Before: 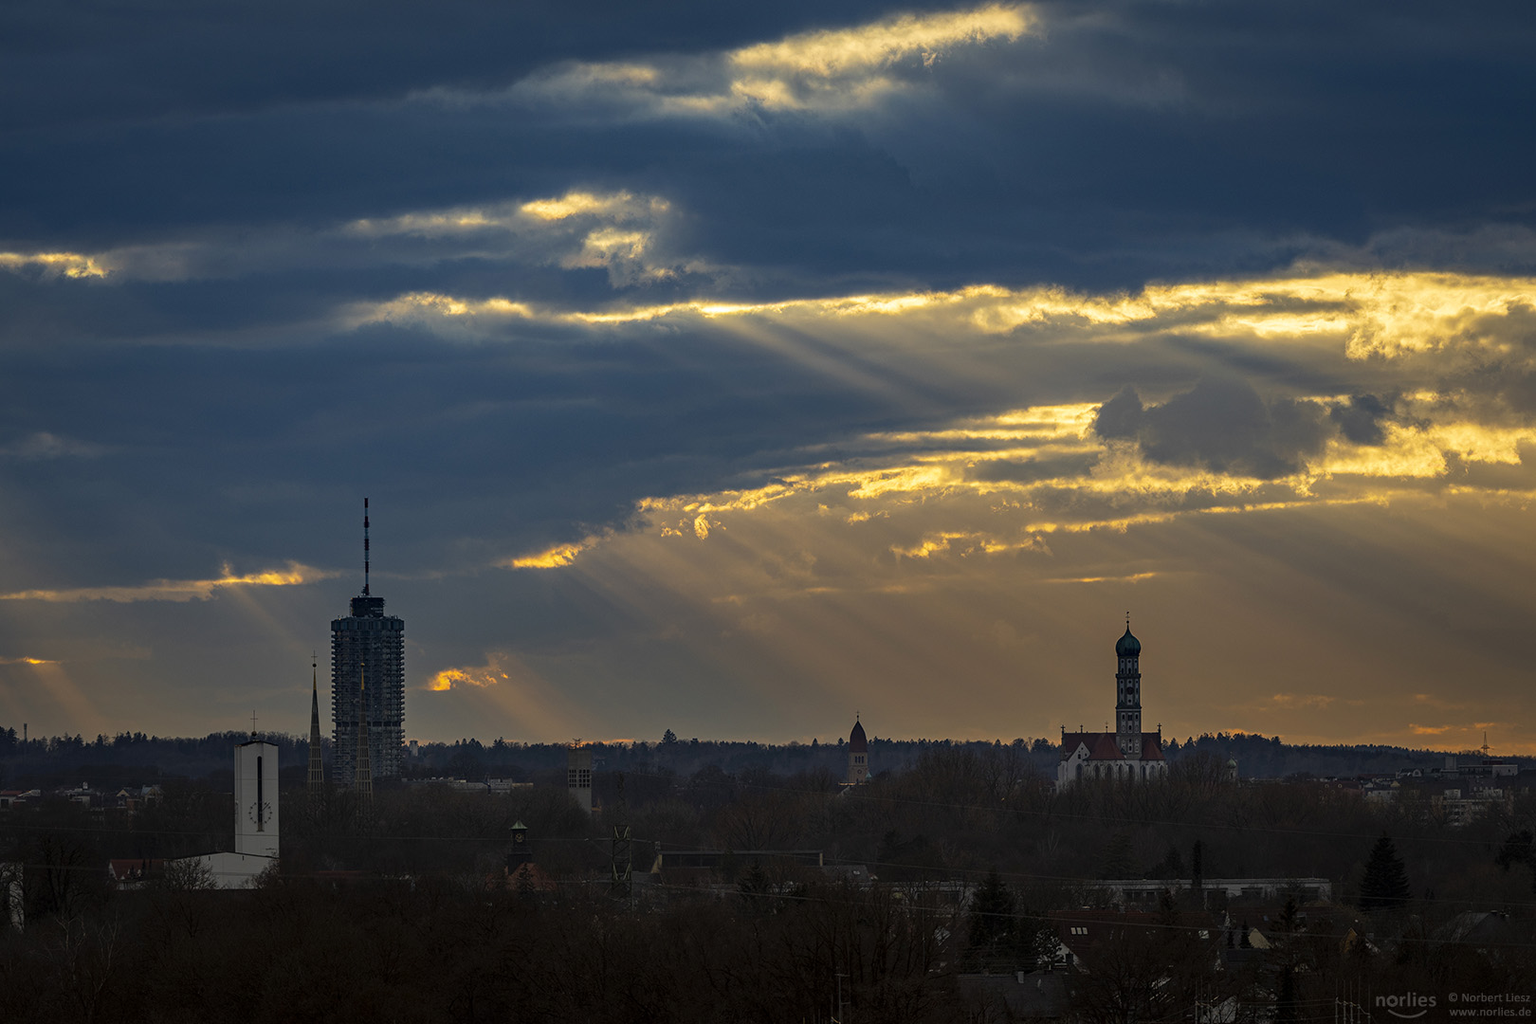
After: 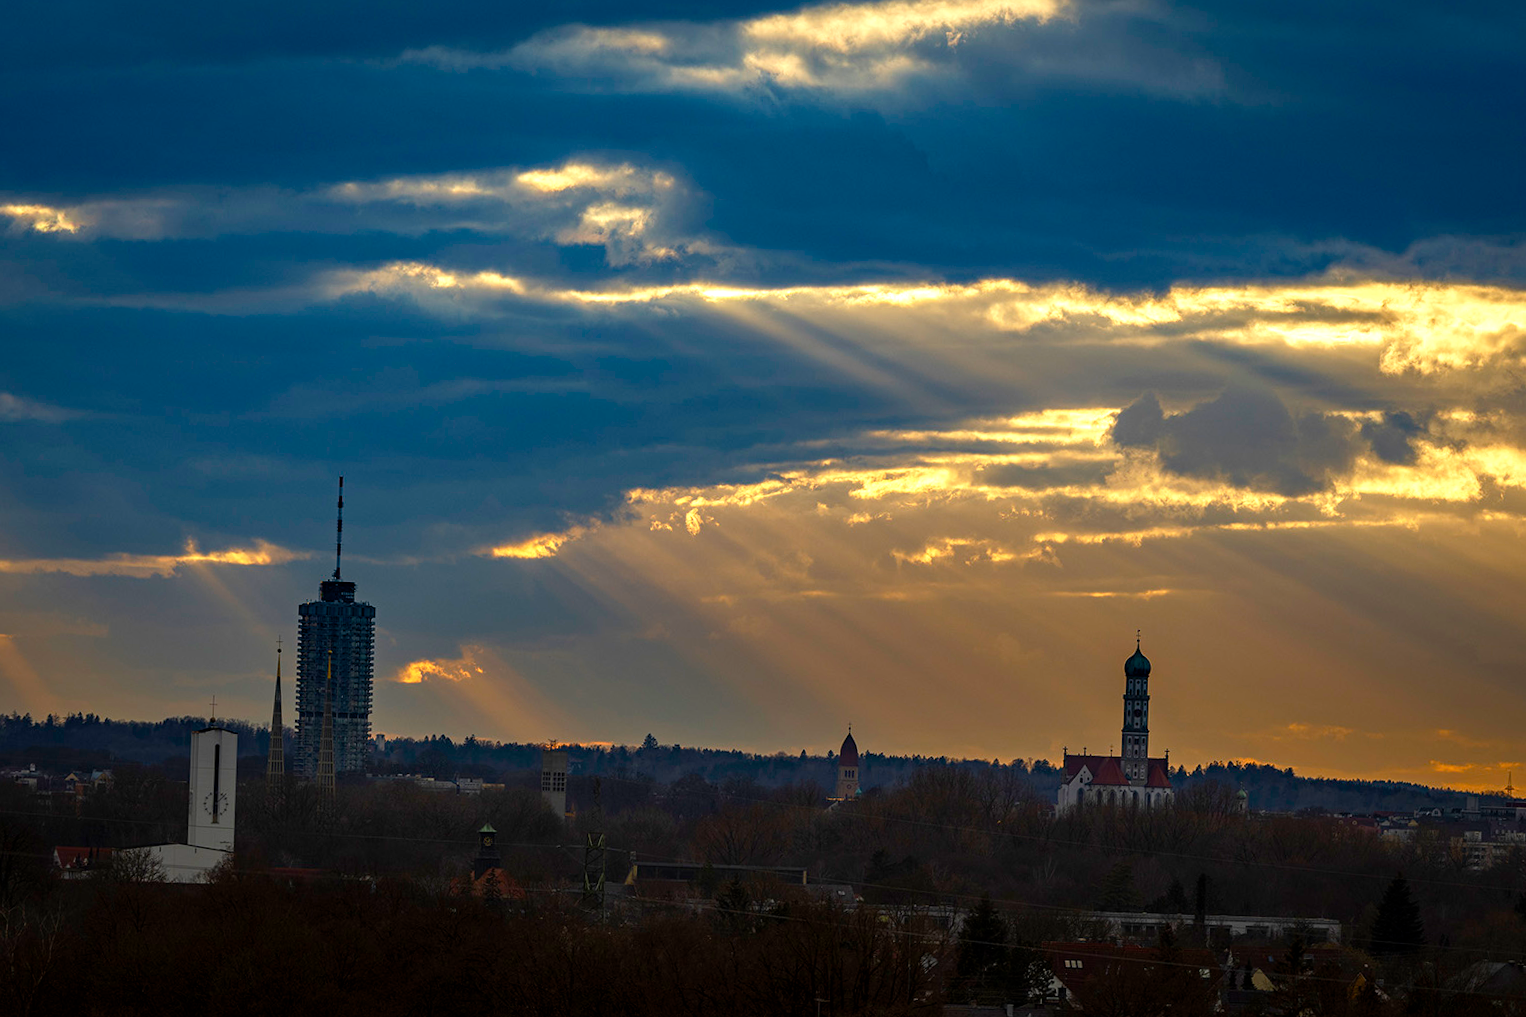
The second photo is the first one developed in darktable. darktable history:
crop and rotate: angle -2.38°
color balance rgb: perceptual saturation grading › global saturation 25%, perceptual saturation grading › highlights -50%, perceptual saturation grading › shadows 30%, perceptual brilliance grading › global brilliance 12%, global vibrance 20%
